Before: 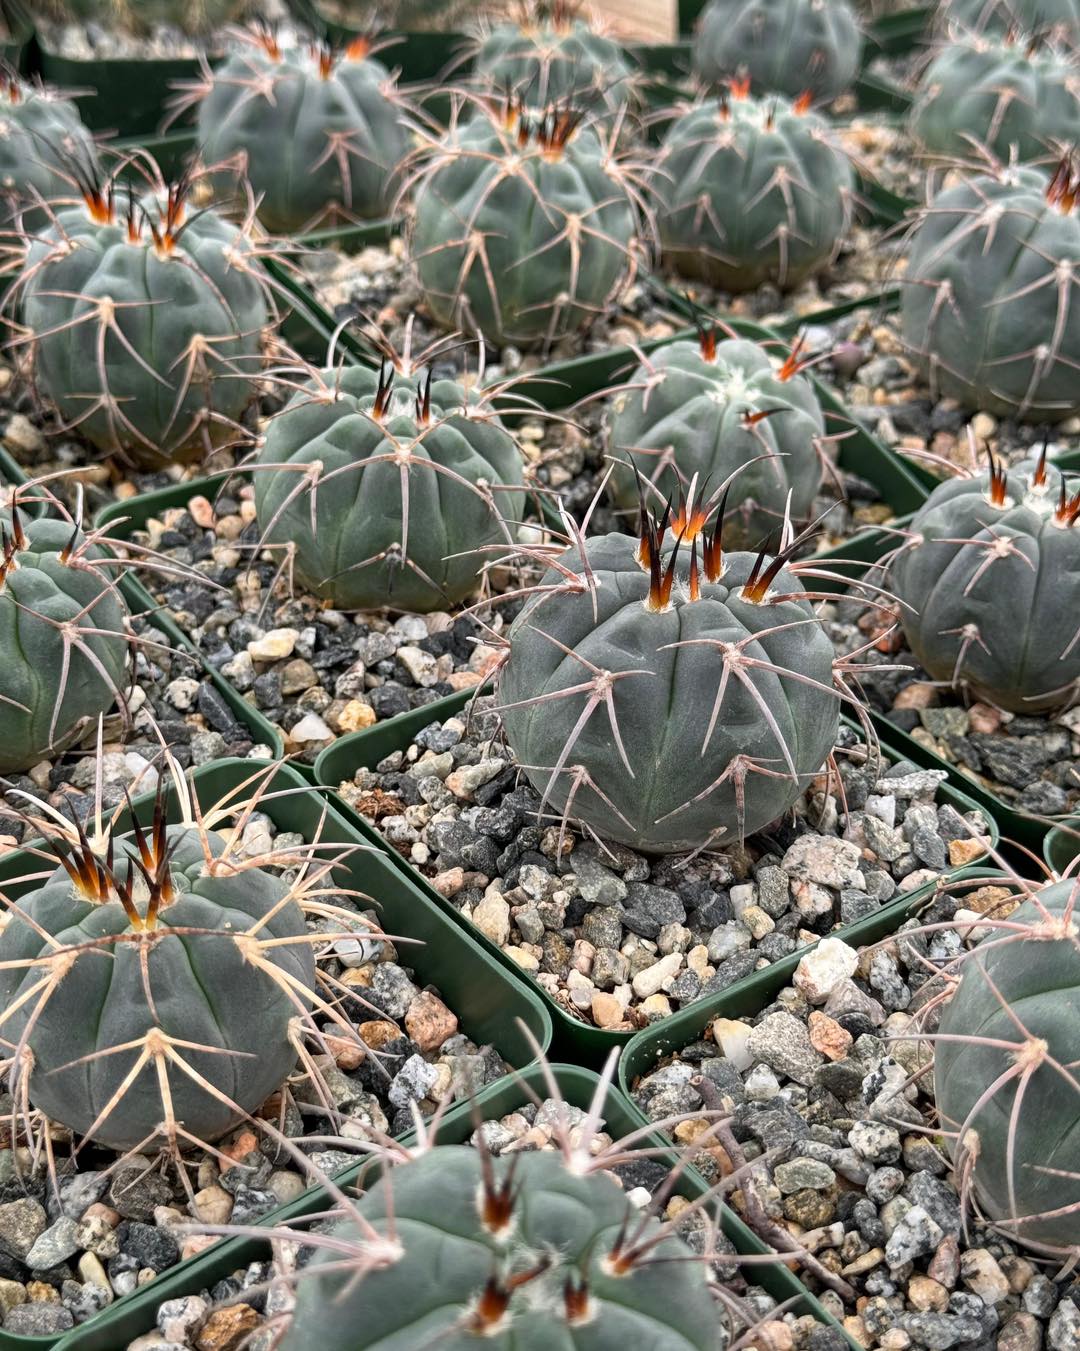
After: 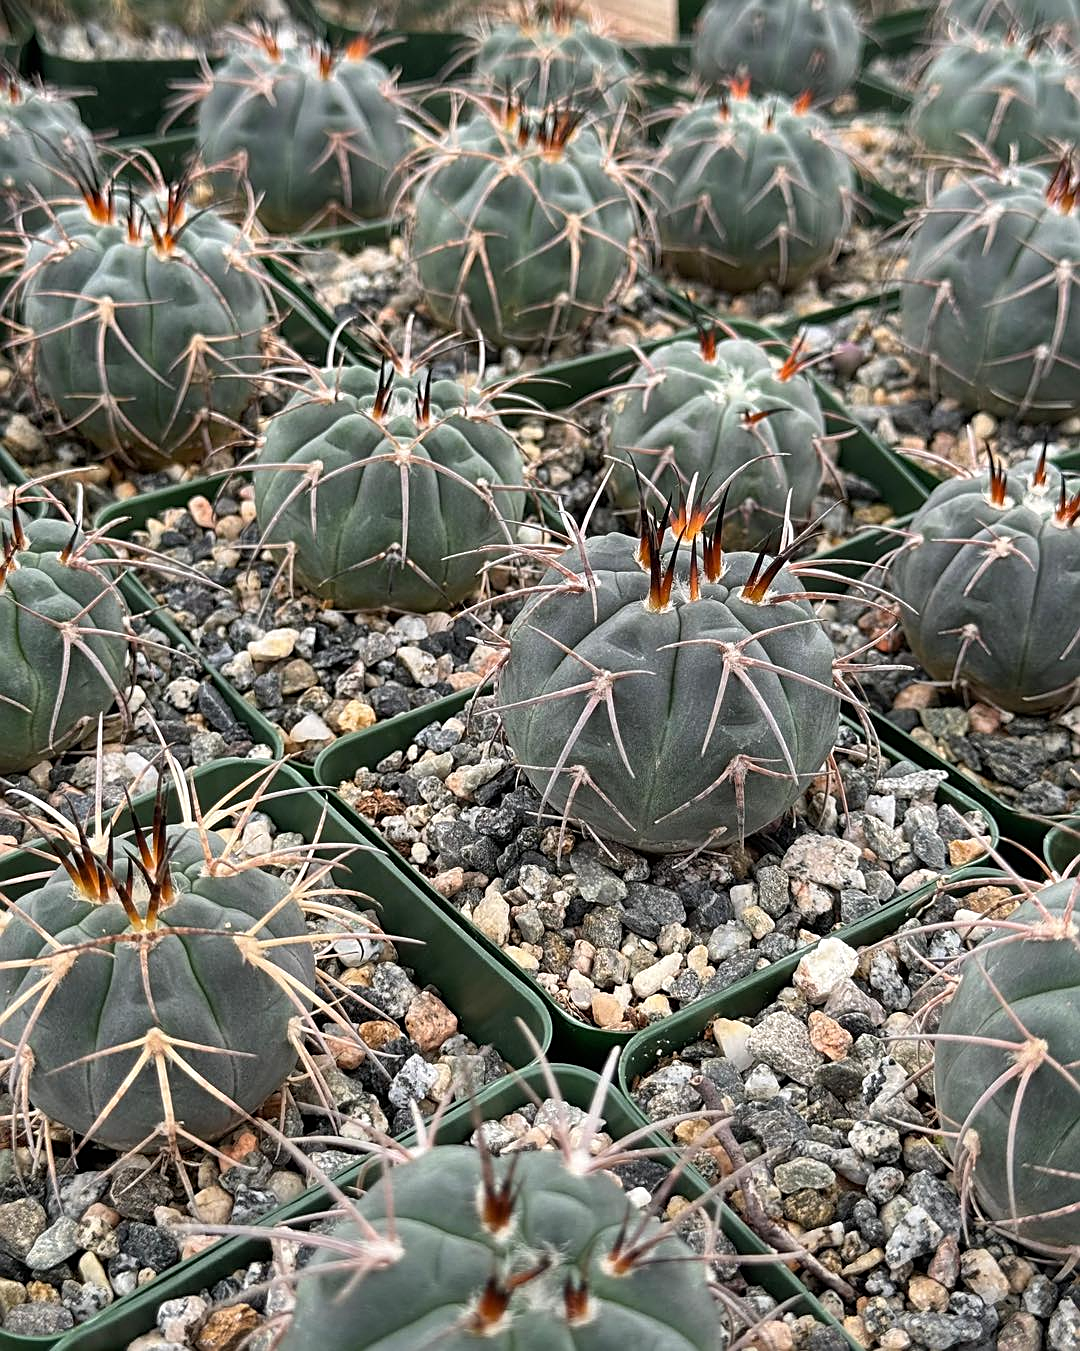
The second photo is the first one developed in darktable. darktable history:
sharpen: amount 0.582
tone equalizer: mask exposure compensation -0.515 EV
